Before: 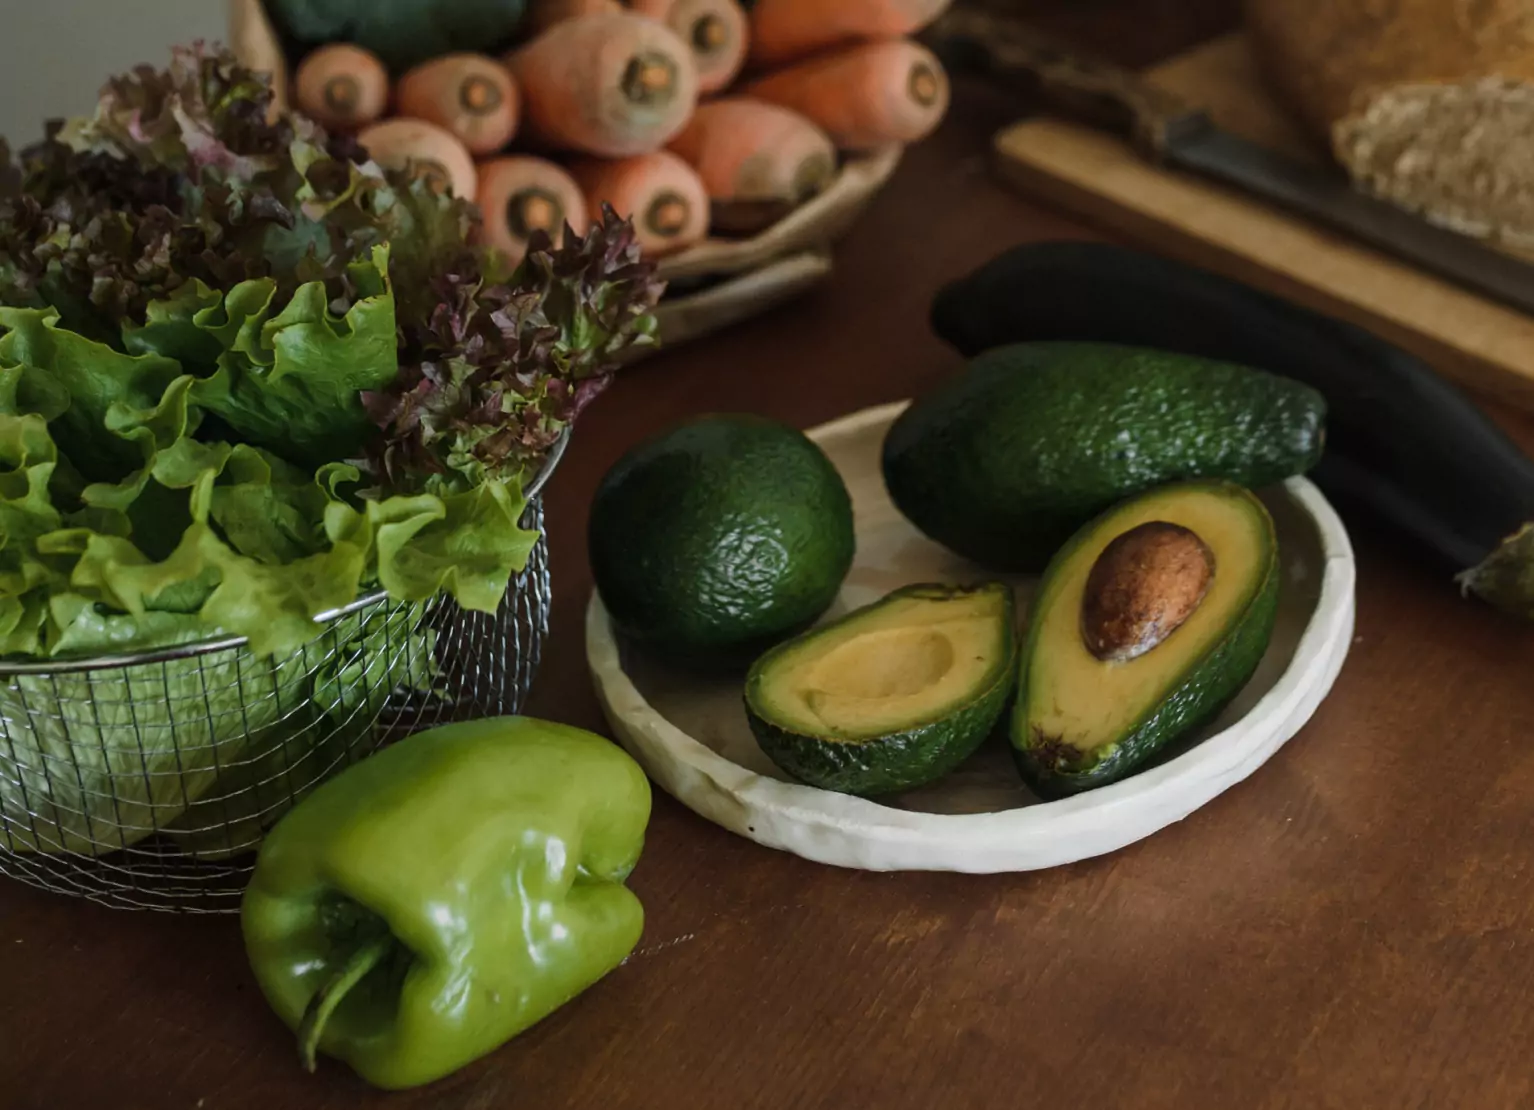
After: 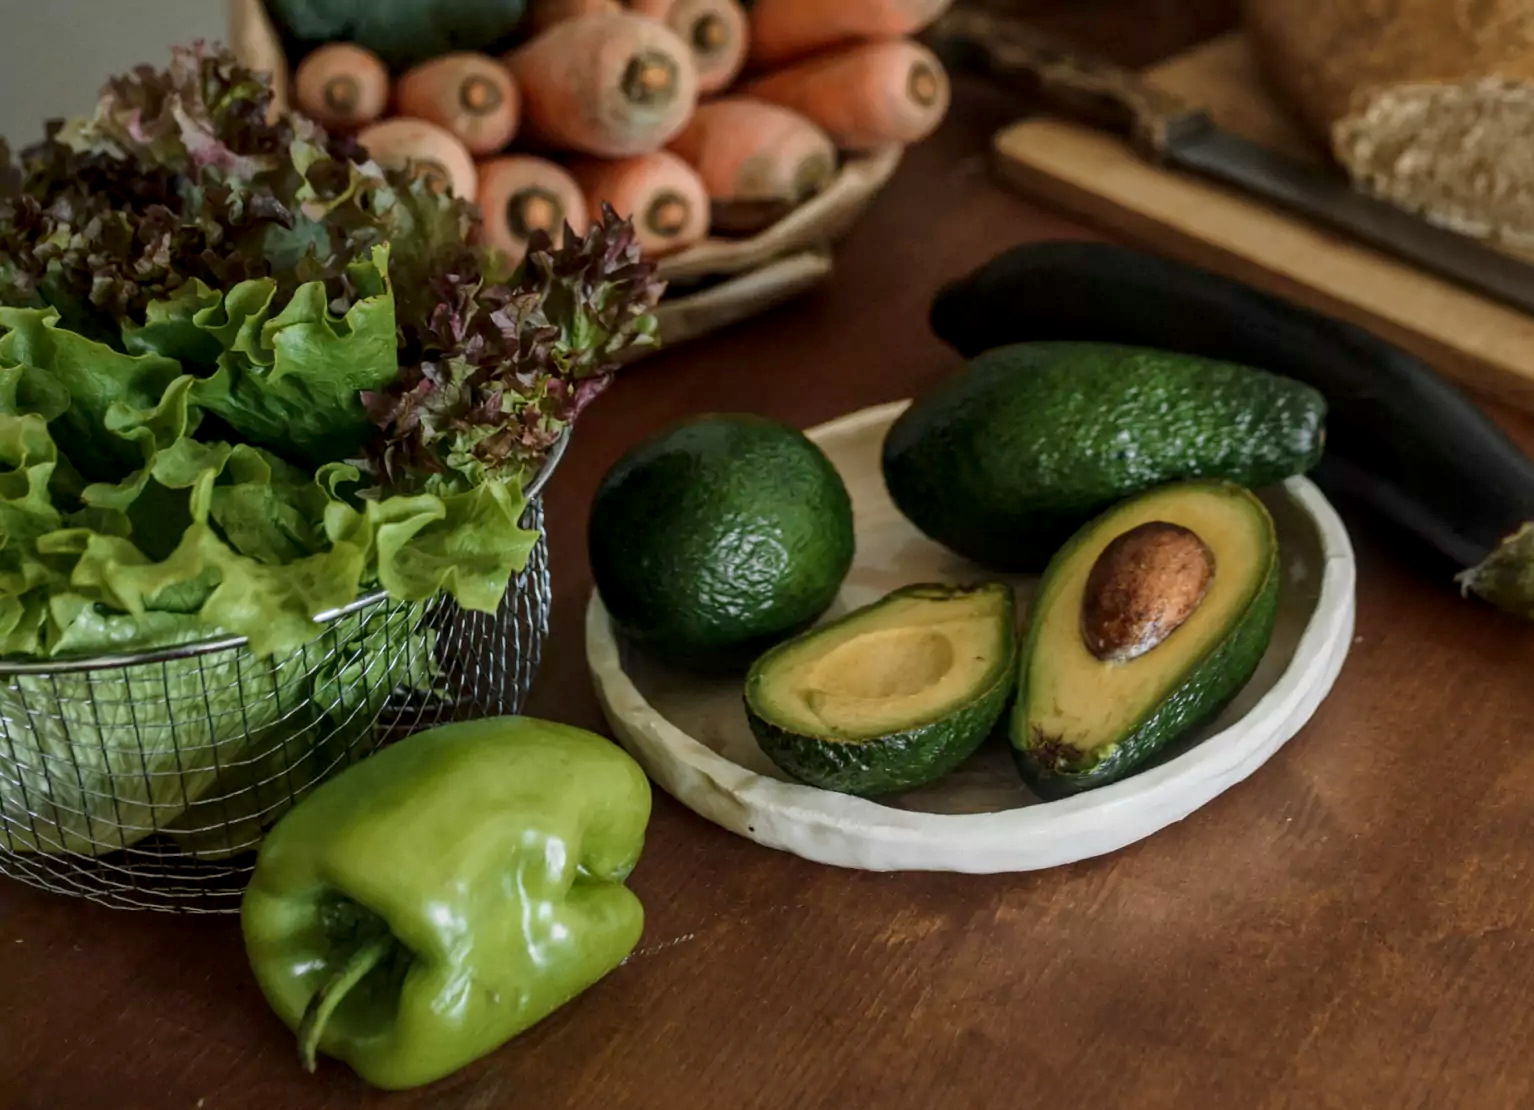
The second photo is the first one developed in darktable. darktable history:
local contrast: detail 130%
shadows and highlights: on, module defaults
contrast brightness saturation: contrast 0.145
